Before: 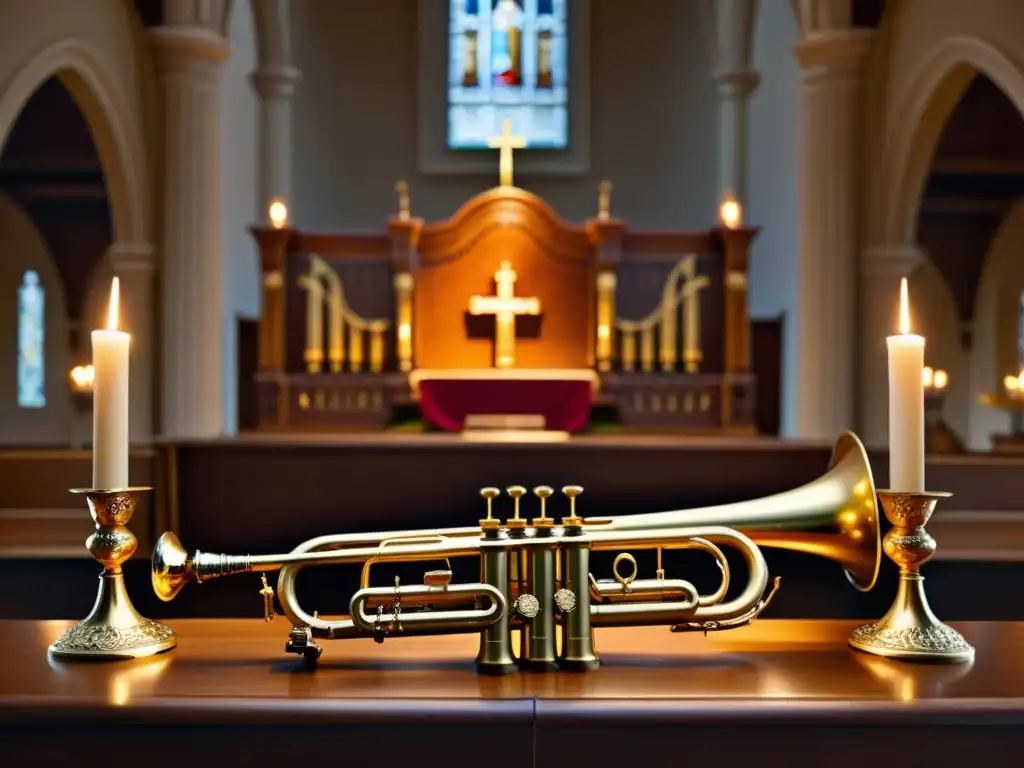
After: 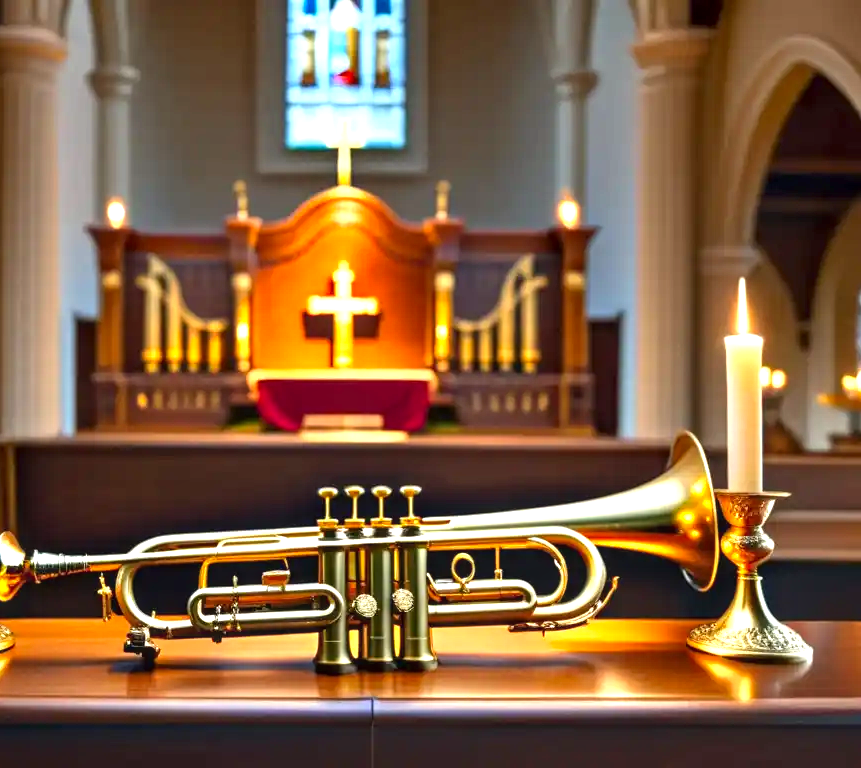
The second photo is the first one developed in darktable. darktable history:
crop: left 15.827%
local contrast: on, module defaults
exposure: black level correction 0, exposure 1.001 EV, compensate highlight preservation false
contrast brightness saturation: contrast 0.04, saturation 0.153
